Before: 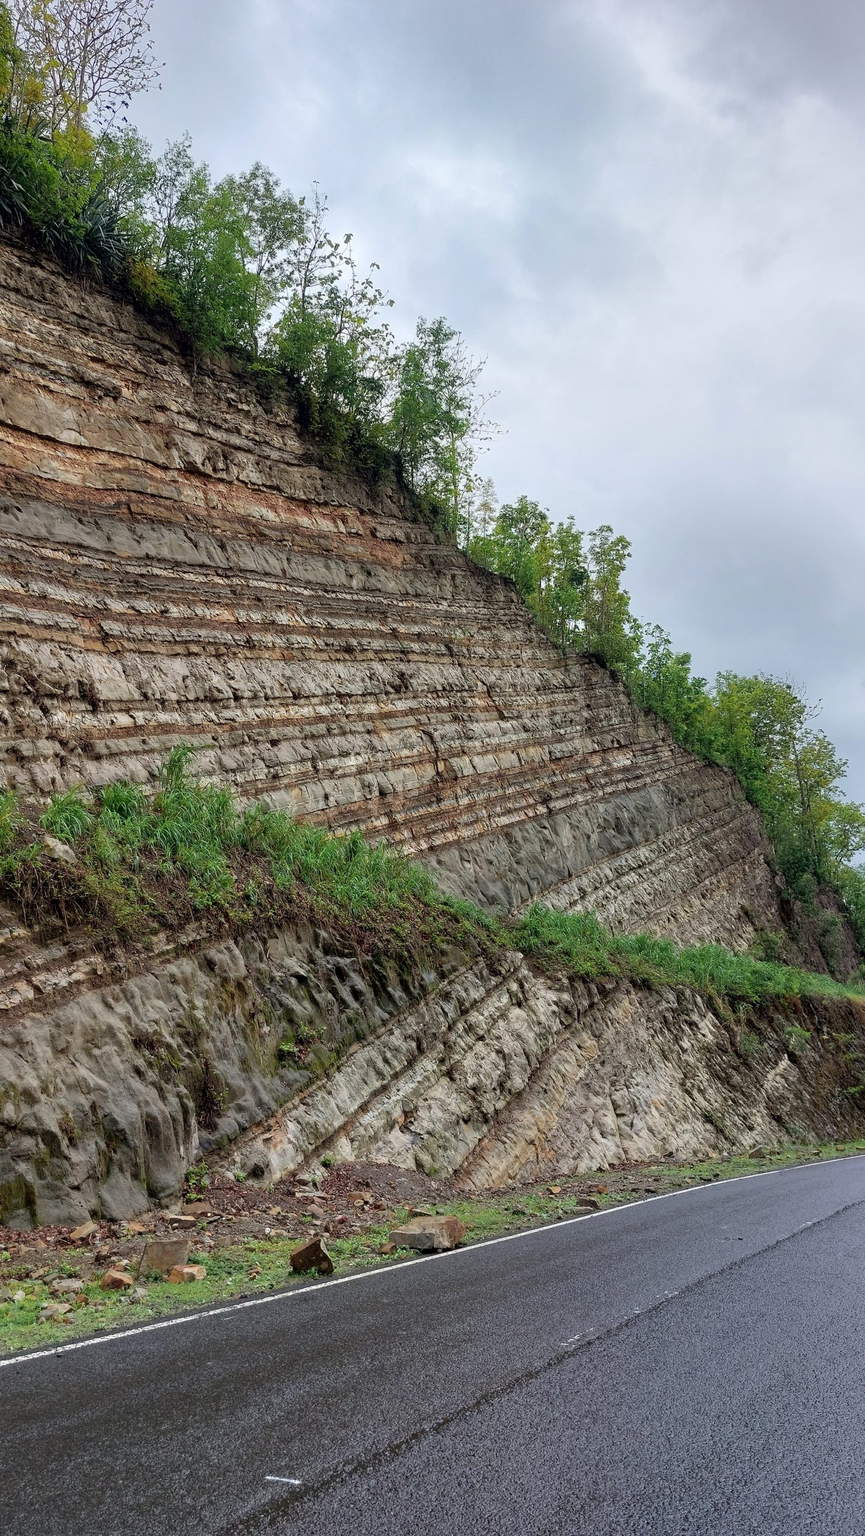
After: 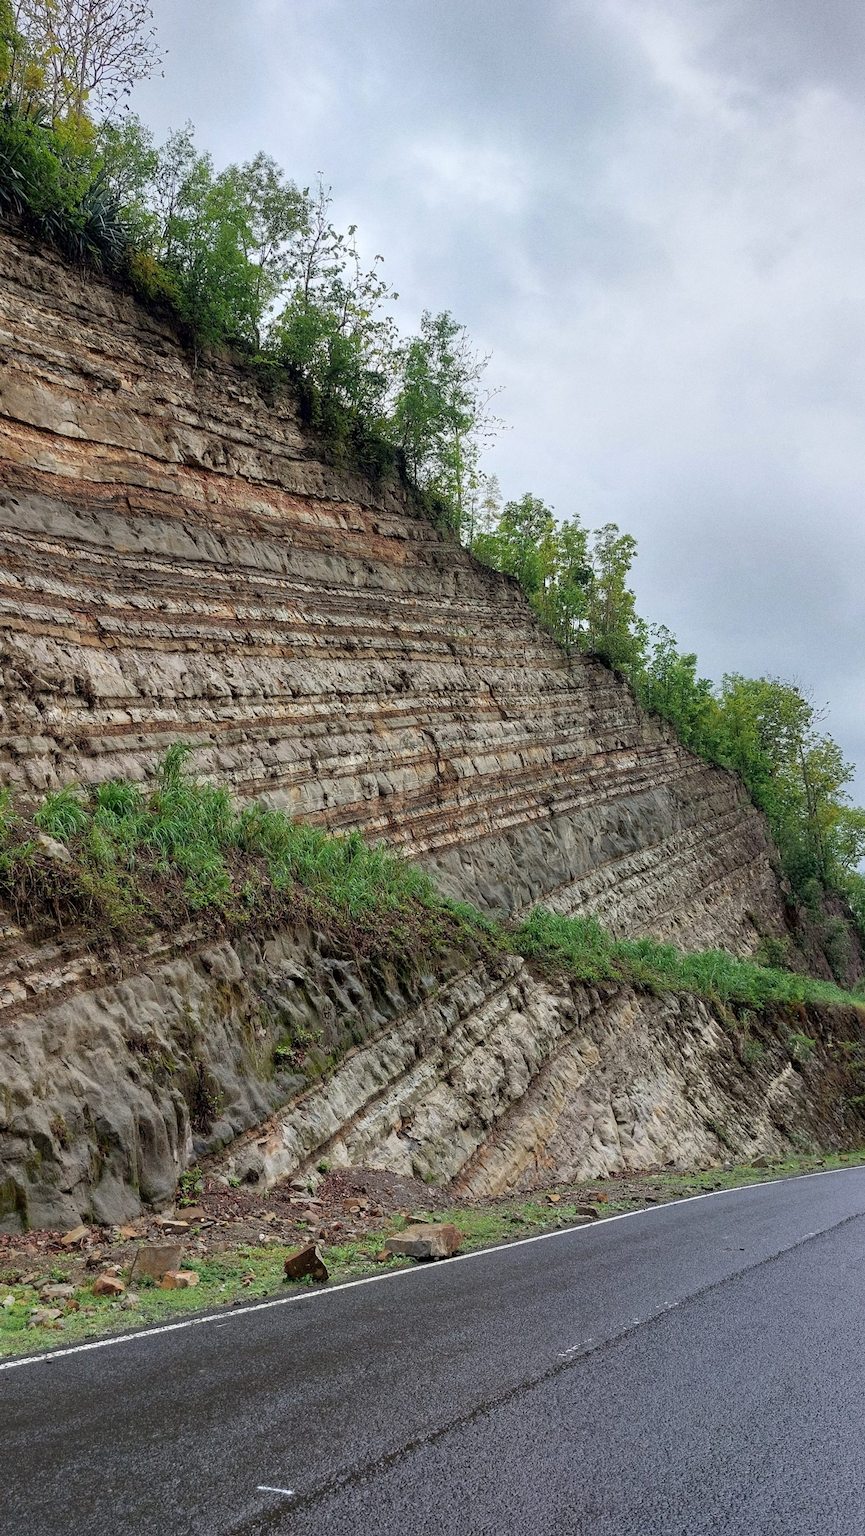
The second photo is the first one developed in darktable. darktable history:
grain: coarseness 0.09 ISO
crop and rotate: angle -0.5°
exposure: compensate highlight preservation false
